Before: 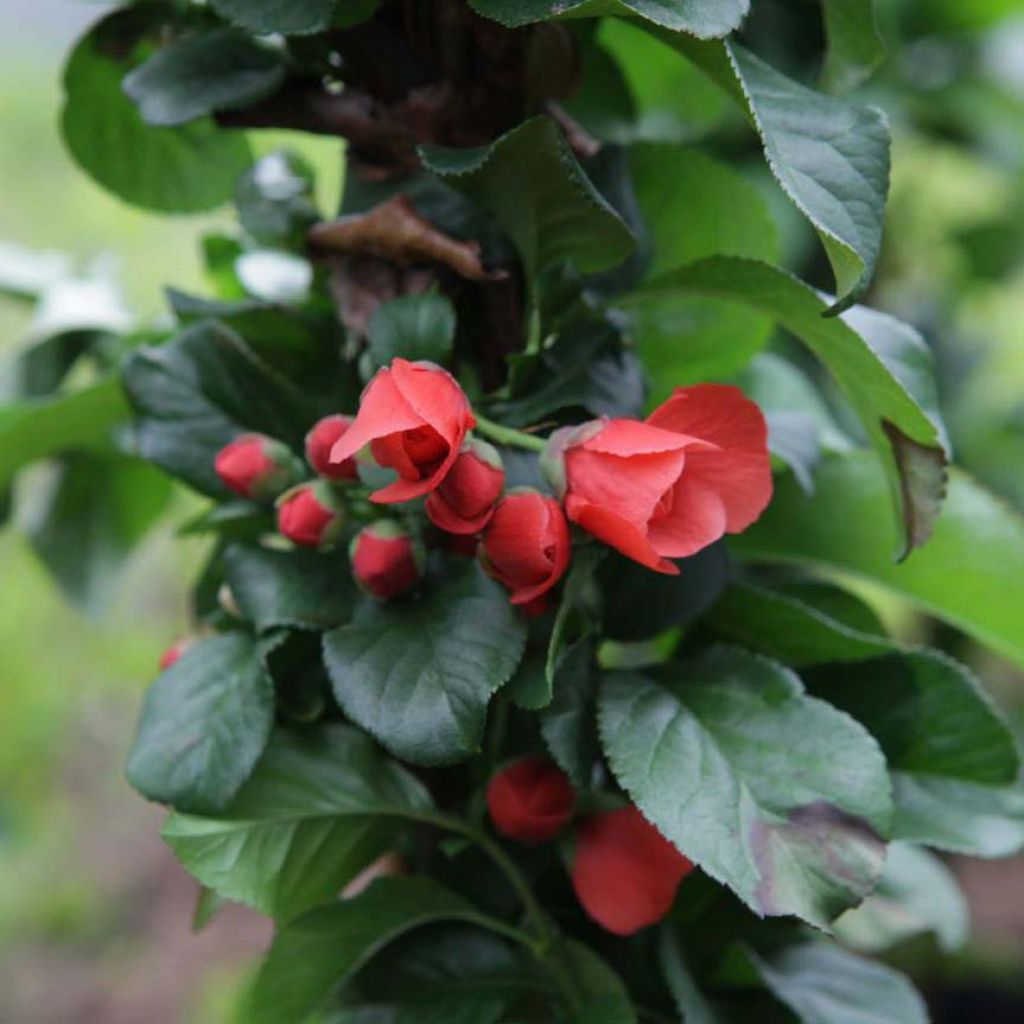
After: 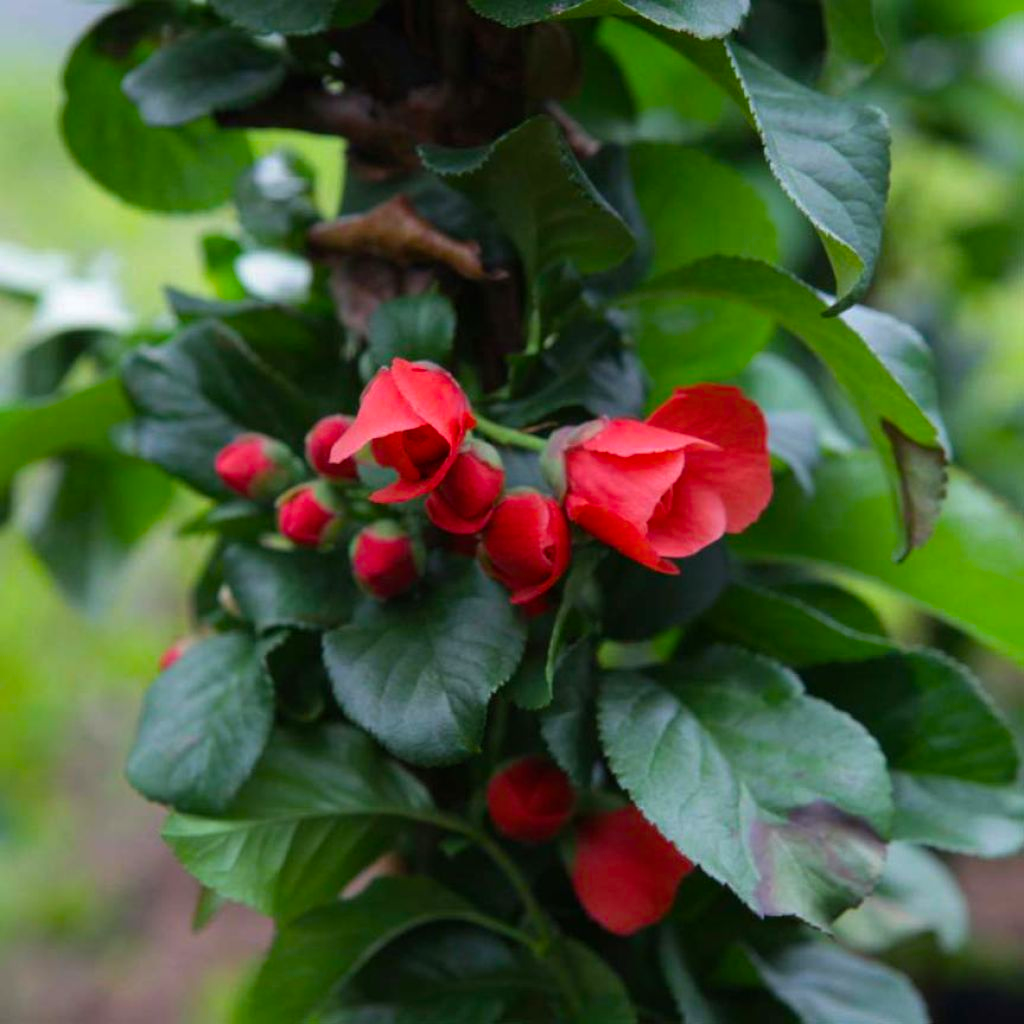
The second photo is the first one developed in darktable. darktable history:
color balance rgb: perceptual saturation grading › global saturation 25.16%, global vibrance 20%
base curve: curves: ch0 [(0, 0) (0.303, 0.277) (1, 1)], preserve colors none
